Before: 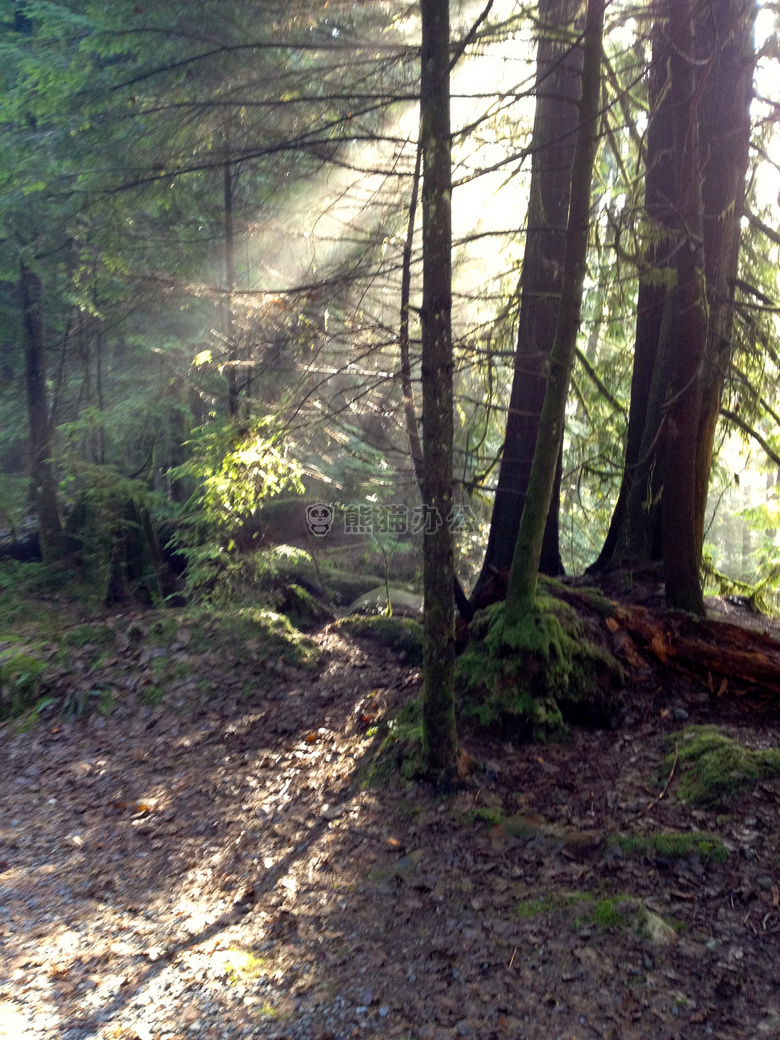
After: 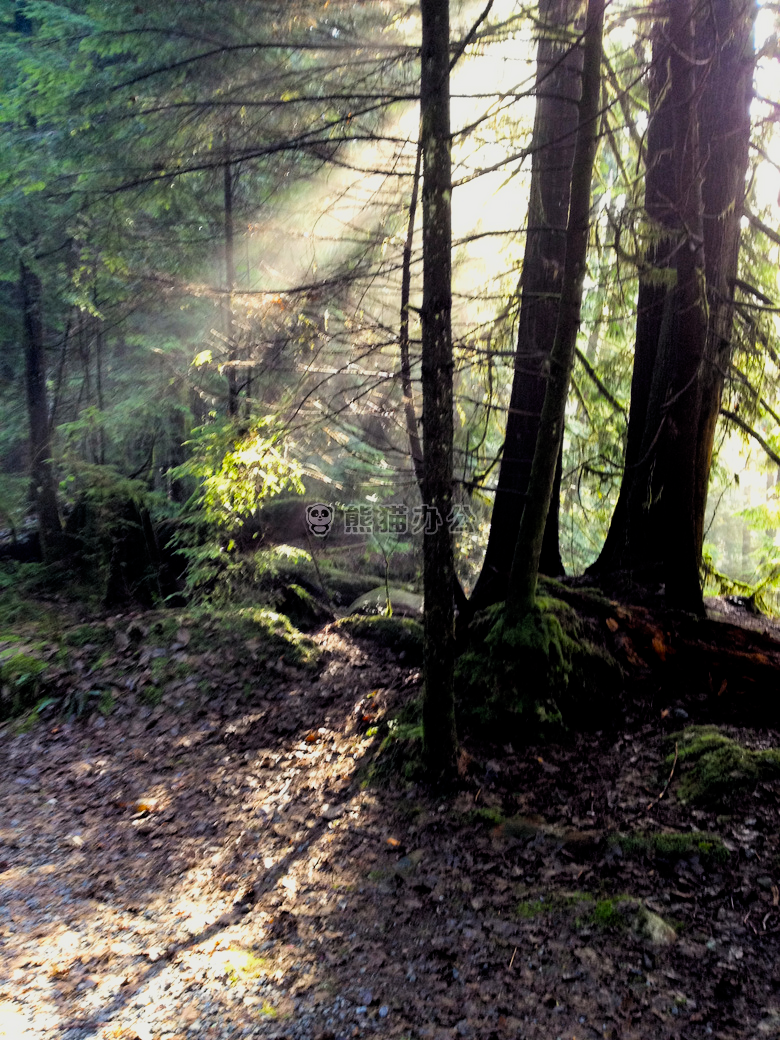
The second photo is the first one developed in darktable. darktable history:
filmic rgb: black relative exposure -7.6 EV, white relative exposure 4.64 EV, threshold 3 EV, target black luminance 0%, hardness 3.55, latitude 50.51%, contrast 1.033, highlights saturation mix 10%, shadows ↔ highlights balance -0.198%, color science v4 (2020), enable highlight reconstruction true
rotate and perspective: crop left 0, crop top 0
tone equalizer: -8 EV -0.417 EV, -7 EV -0.389 EV, -6 EV -0.333 EV, -5 EV -0.222 EV, -3 EV 0.222 EV, -2 EV 0.333 EV, -1 EV 0.389 EV, +0 EV 0.417 EV, edges refinement/feathering 500, mask exposure compensation -1.57 EV, preserve details no
